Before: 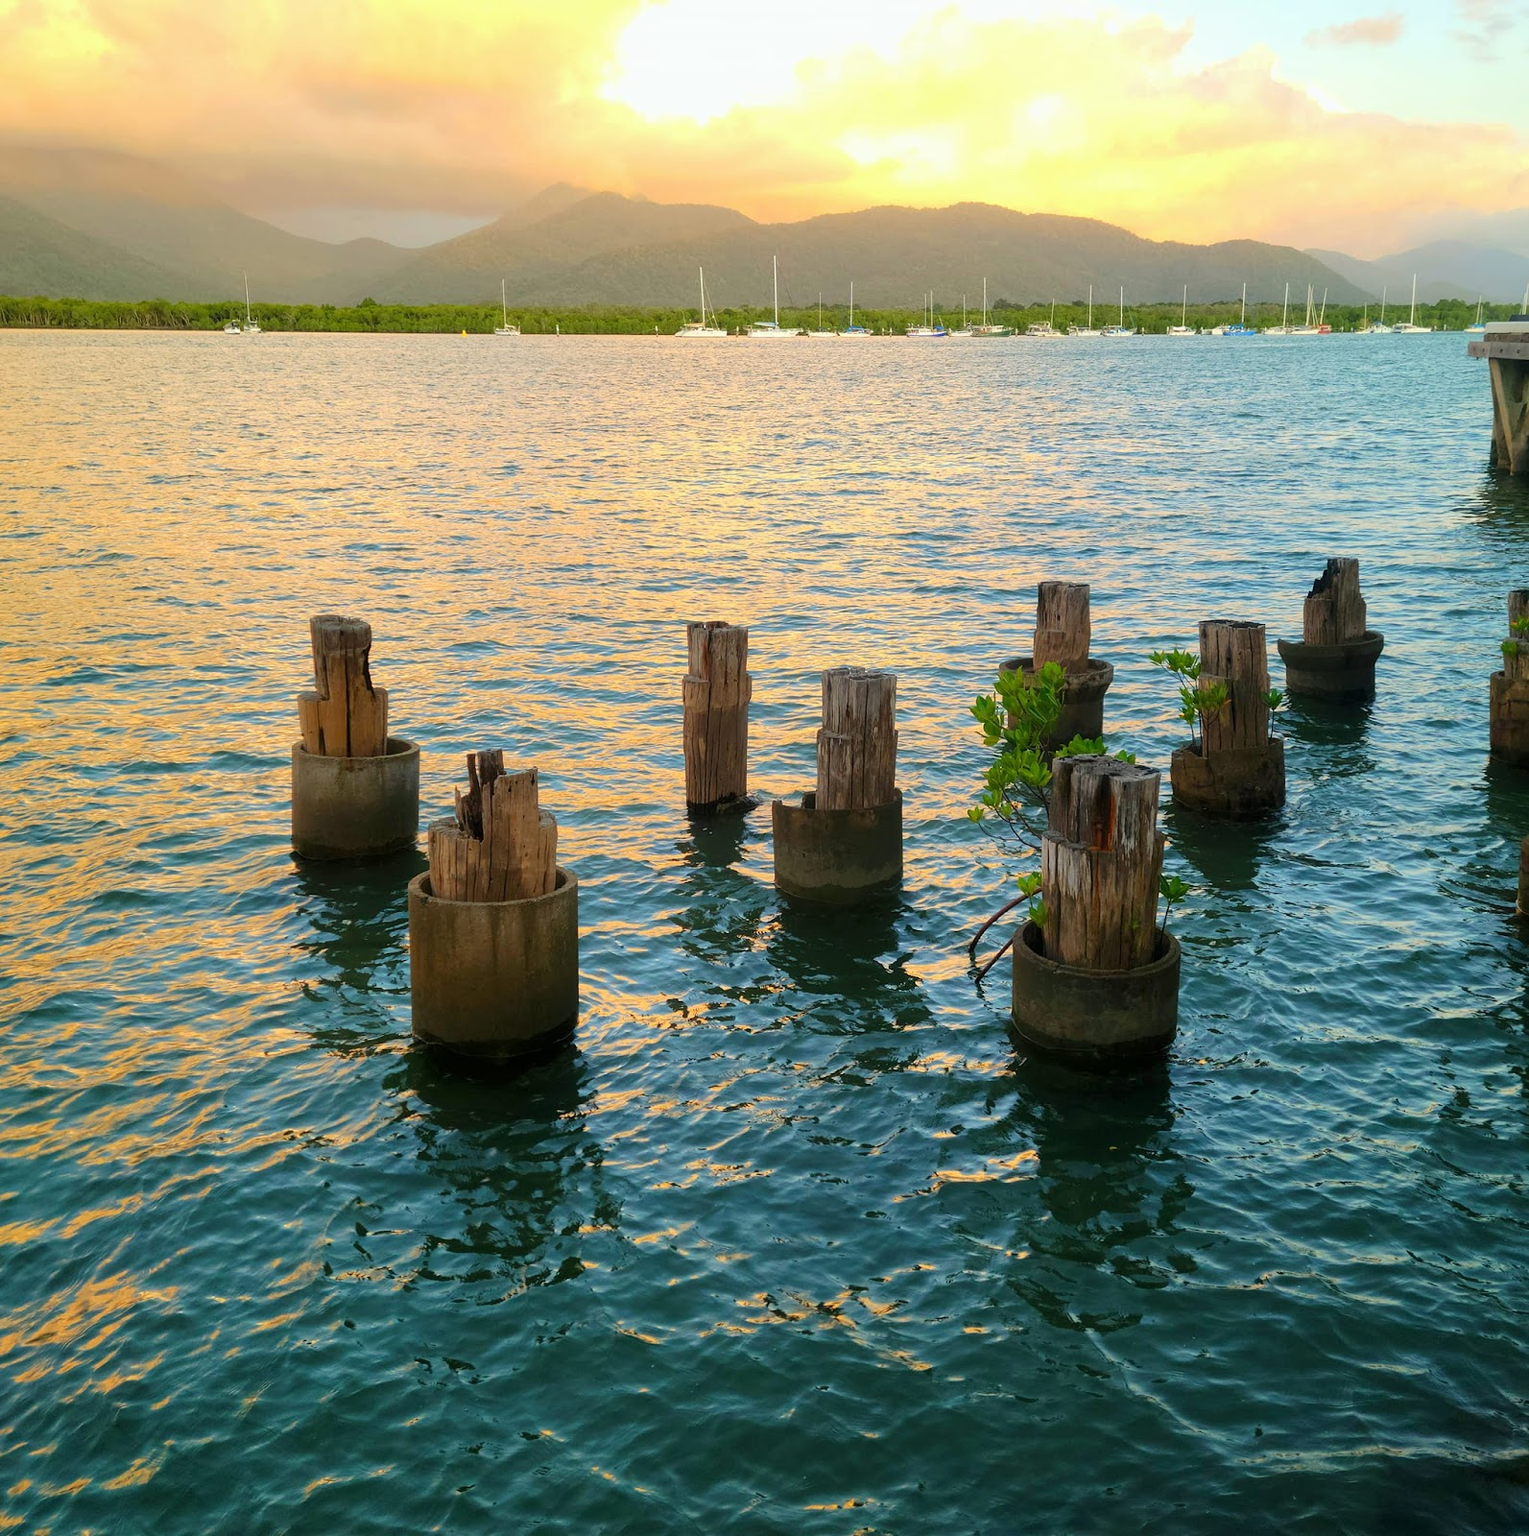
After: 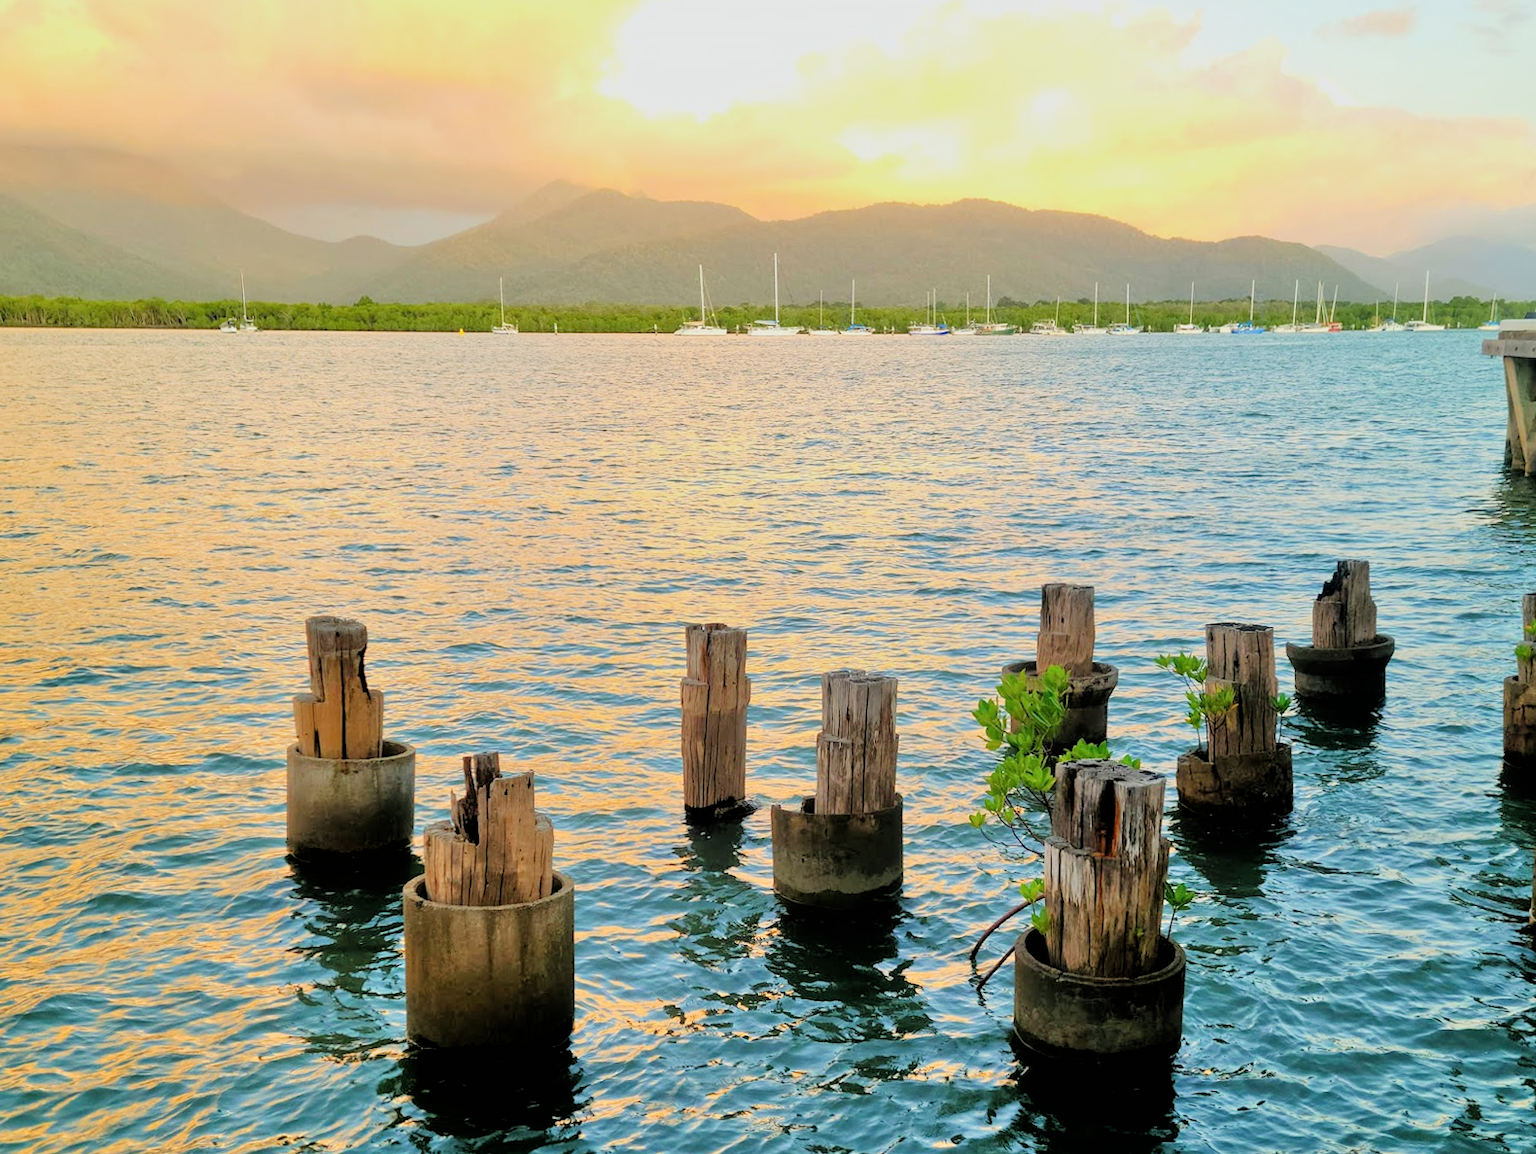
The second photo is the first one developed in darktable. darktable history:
filmic rgb: black relative exposure -5 EV, white relative exposure 3.5 EV, hardness 3.19, contrast 1.2, highlights saturation mix -30%
tone equalizer: -7 EV 0.15 EV, -6 EV 0.6 EV, -5 EV 1.15 EV, -4 EV 1.33 EV, -3 EV 1.15 EV, -2 EV 0.6 EV, -1 EV 0.15 EV, mask exposure compensation -0.5 EV
rotate and perspective: rotation 0.192°, lens shift (horizontal) -0.015, crop left 0.005, crop right 0.996, crop top 0.006, crop bottom 0.99
crop: bottom 24.967%
